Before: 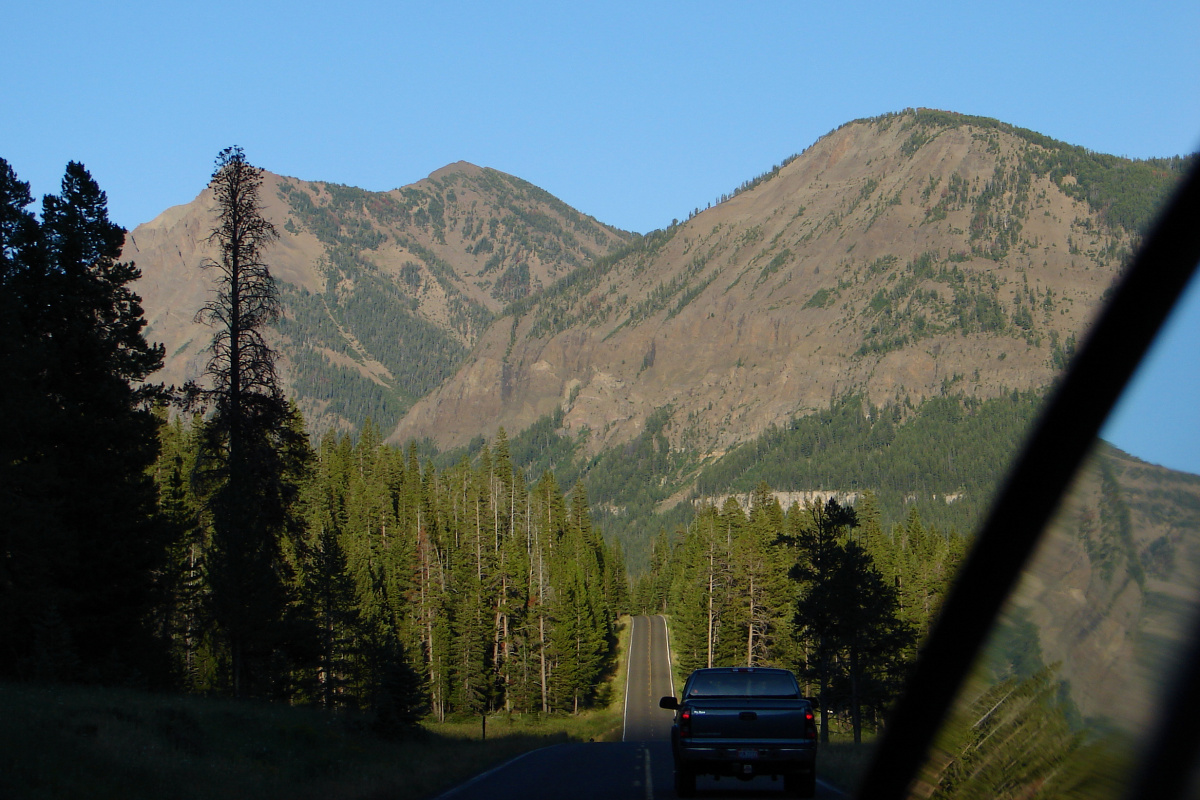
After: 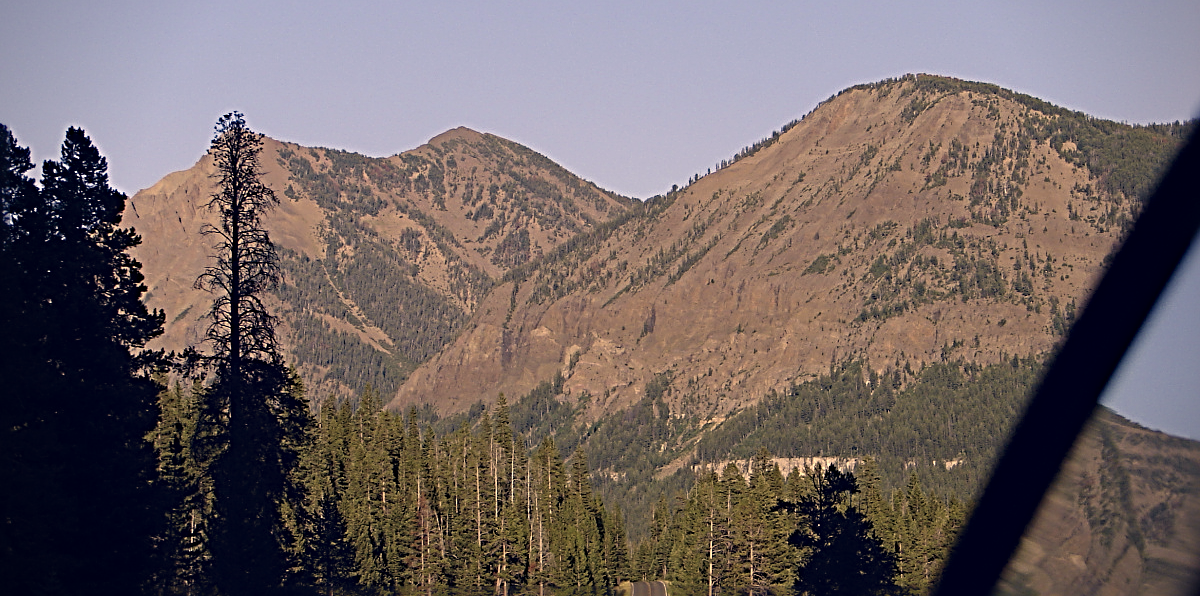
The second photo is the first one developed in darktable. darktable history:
crop: top 4.273%, bottom 21.164%
sharpen: radius 3.655, amount 0.942
haze removal: compatibility mode true, adaptive false
vignetting: fall-off radius 61.2%, brightness -0.589, saturation -0.112
color correction: highlights a* 19.83, highlights b* 27.74, shadows a* 3.32, shadows b* -17.71, saturation 0.723
